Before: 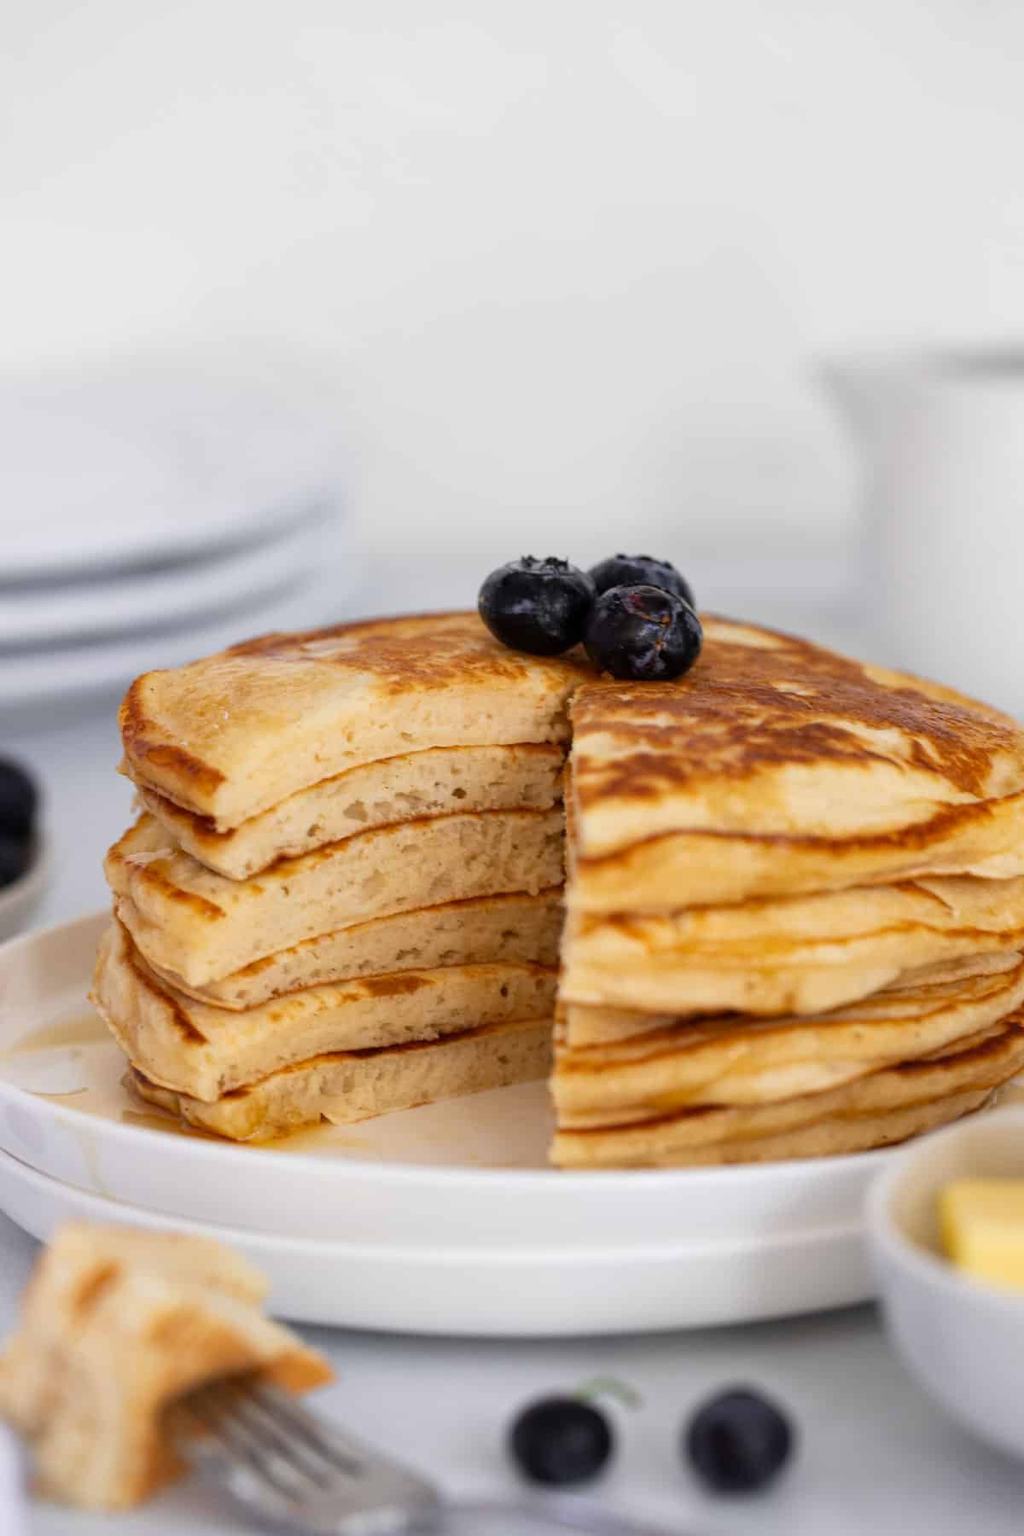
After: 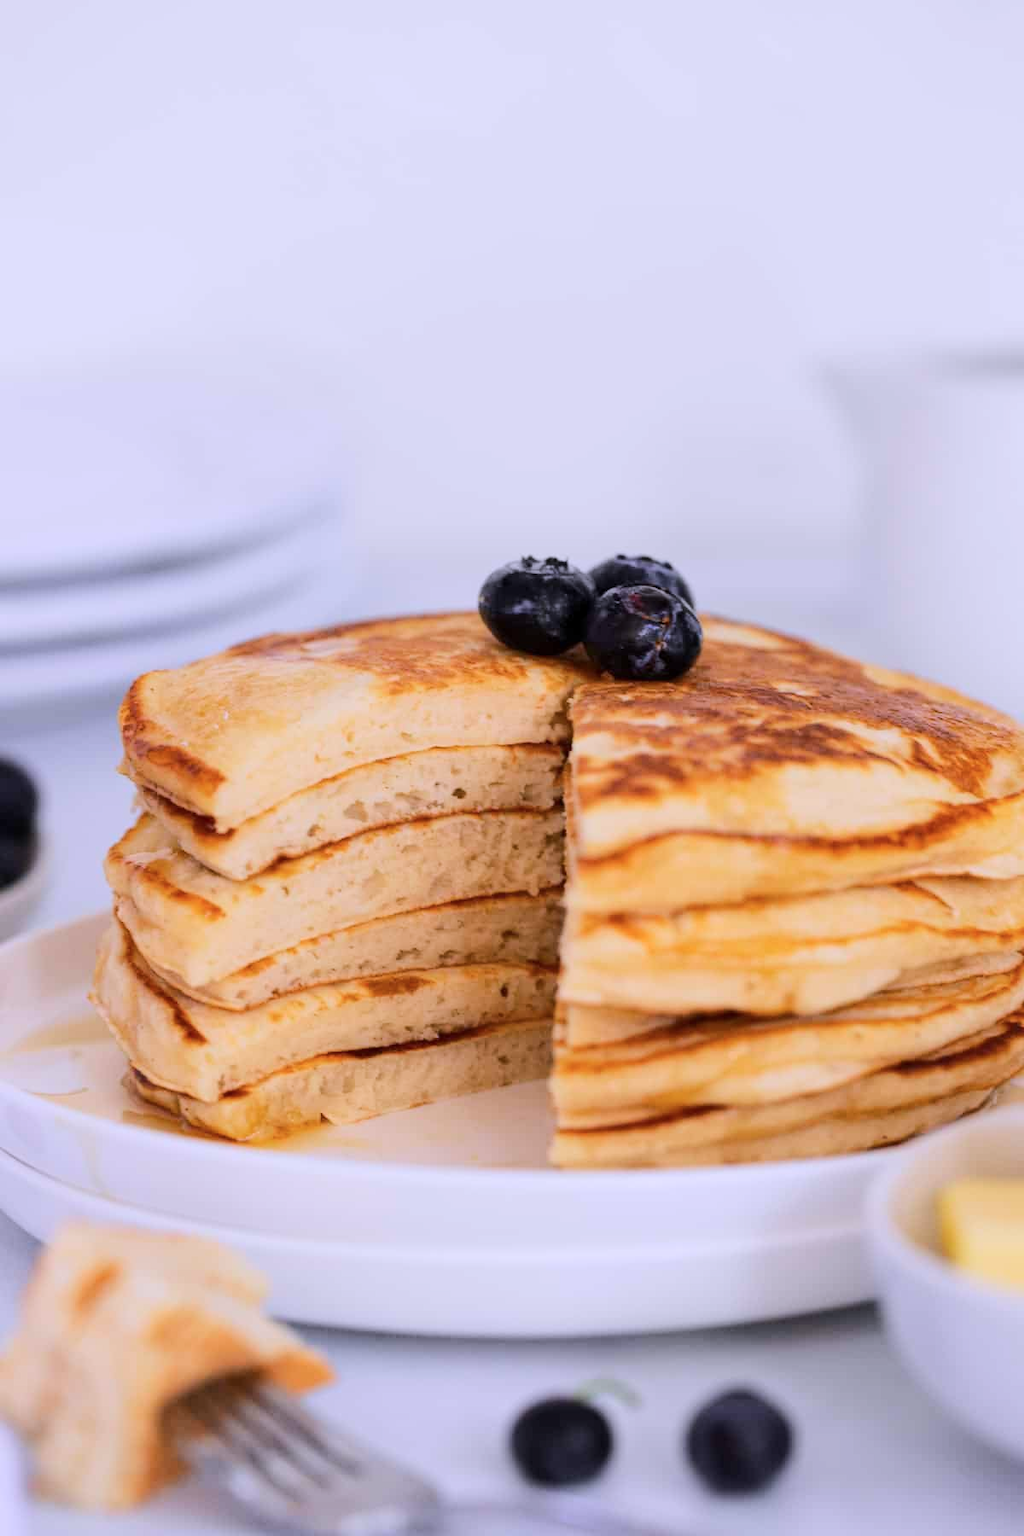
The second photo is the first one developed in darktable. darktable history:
base curve: curves: ch0 [(0, 0) (0.025, 0.046) (0.112, 0.277) (0.467, 0.74) (0.814, 0.929) (1, 0.942)]
color calibration: illuminant custom, x 0.363, y 0.385, temperature 4528.03 K
exposure: black level correction 0, exposure -0.766 EV, compensate highlight preservation false
